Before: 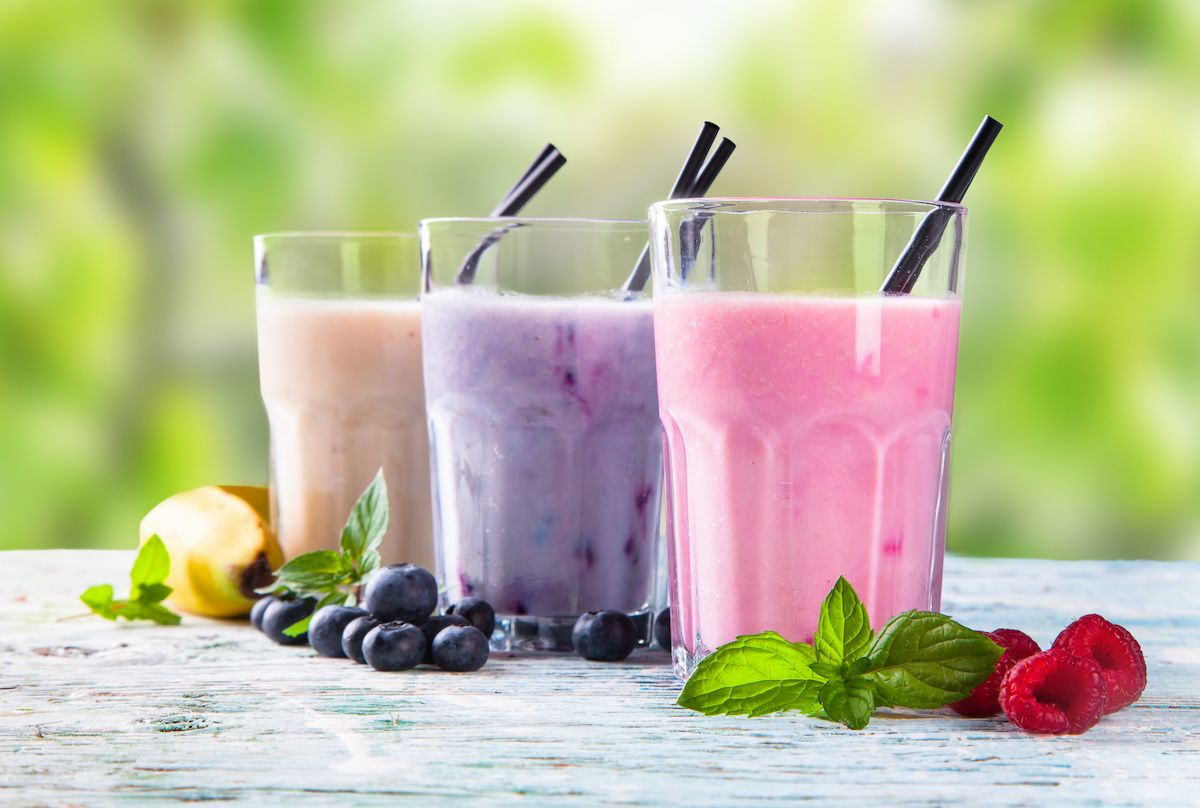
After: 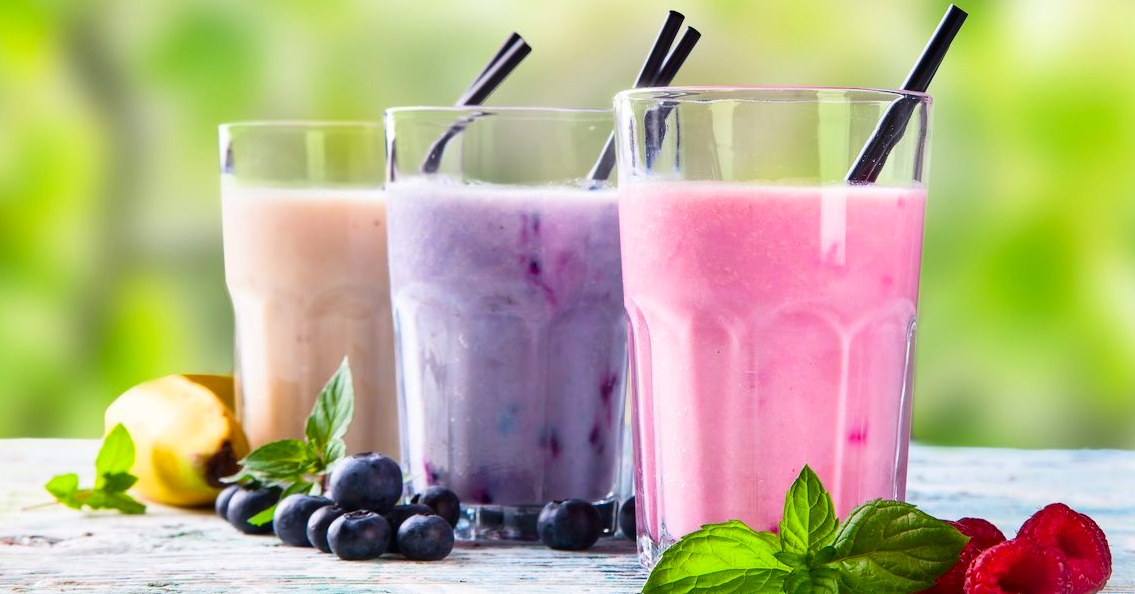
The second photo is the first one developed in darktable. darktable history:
crop and rotate: left 2.954%, top 13.811%, right 2.45%, bottom 12.575%
contrast brightness saturation: contrast 0.128, brightness -0.053, saturation 0.158
